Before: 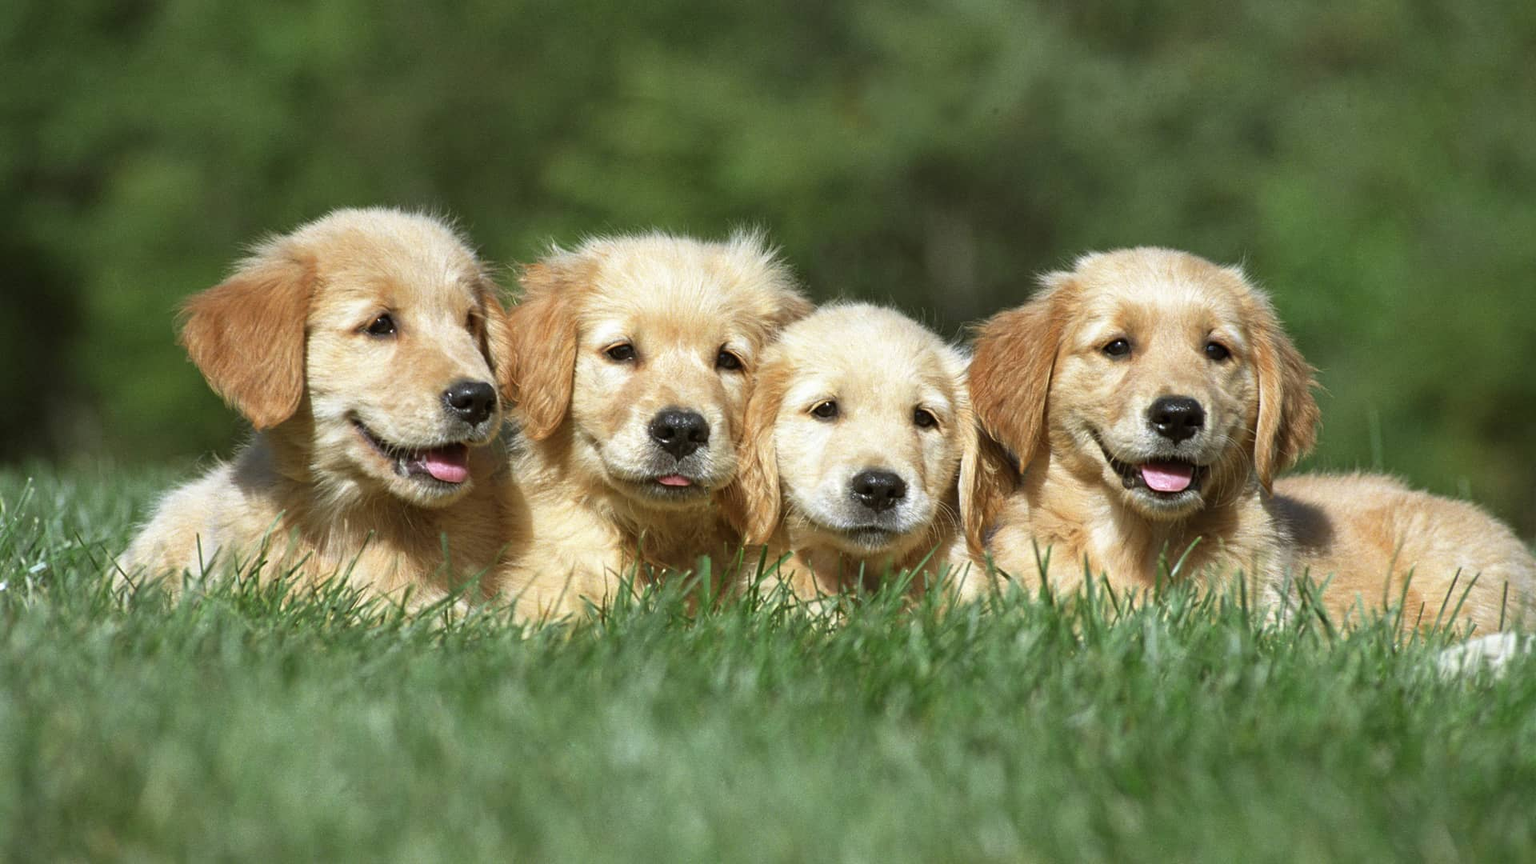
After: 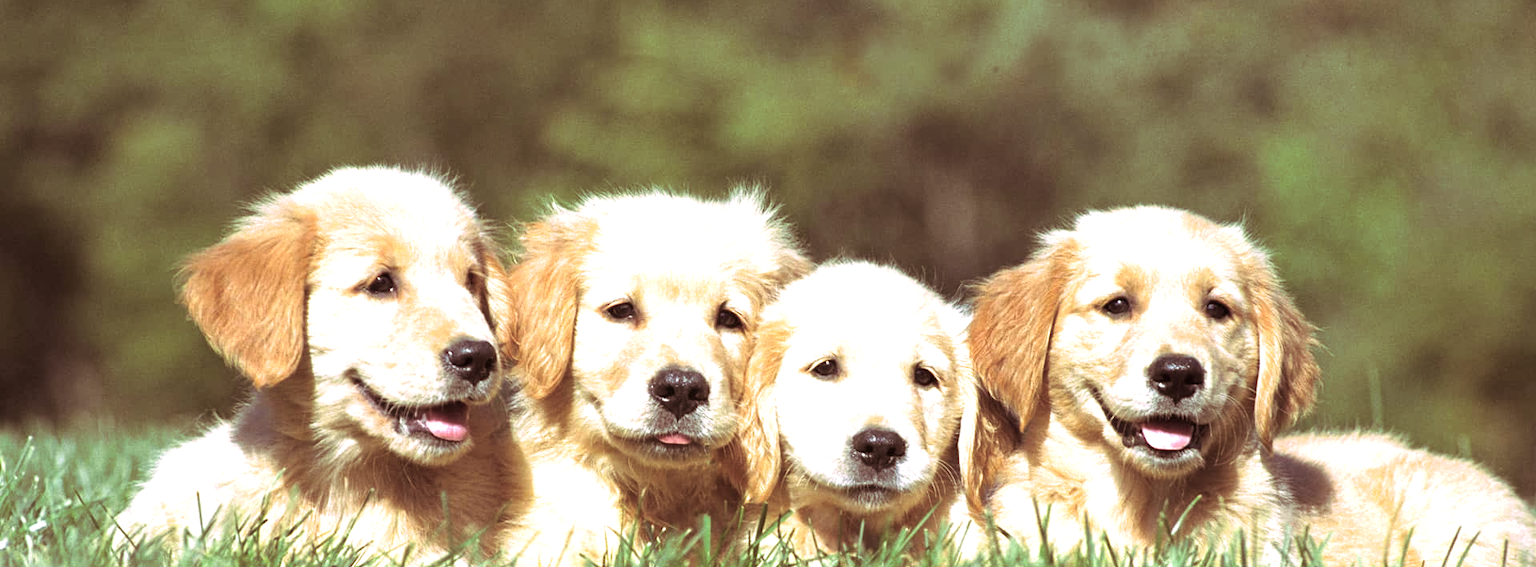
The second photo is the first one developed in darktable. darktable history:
exposure: black level correction 0, exposure 1 EV, compensate exposure bias true, compensate highlight preservation false
split-toning: highlights › hue 298.8°, highlights › saturation 0.73, compress 41.76%
crop and rotate: top 4.848%, bottom 29.503%
